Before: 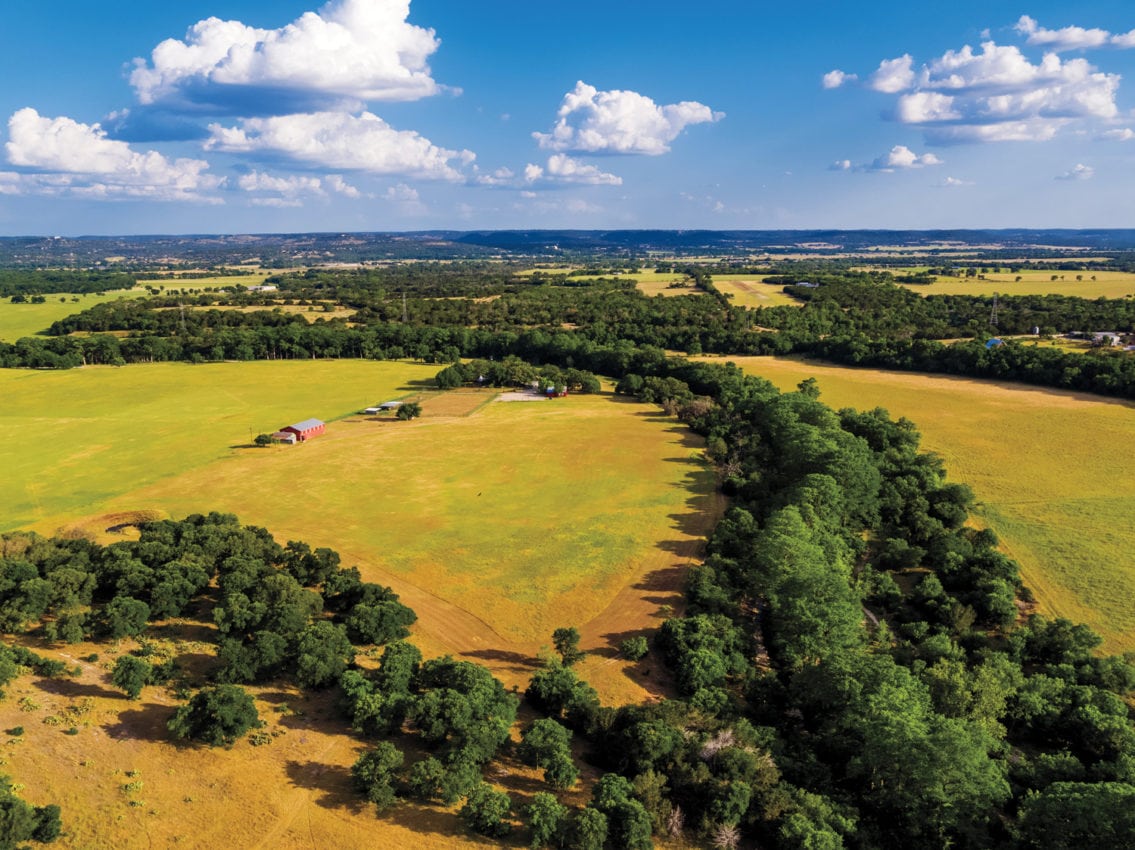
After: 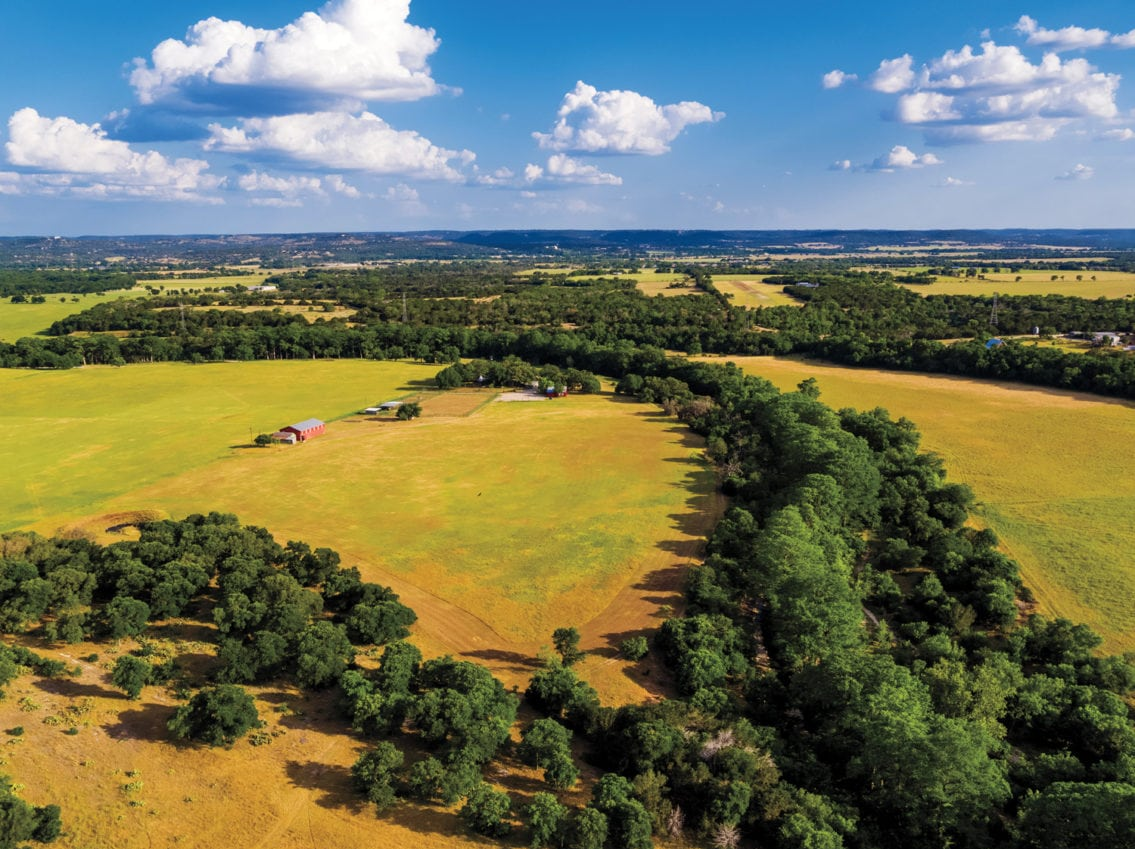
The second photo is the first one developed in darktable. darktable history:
crop: bottom 0.071%
